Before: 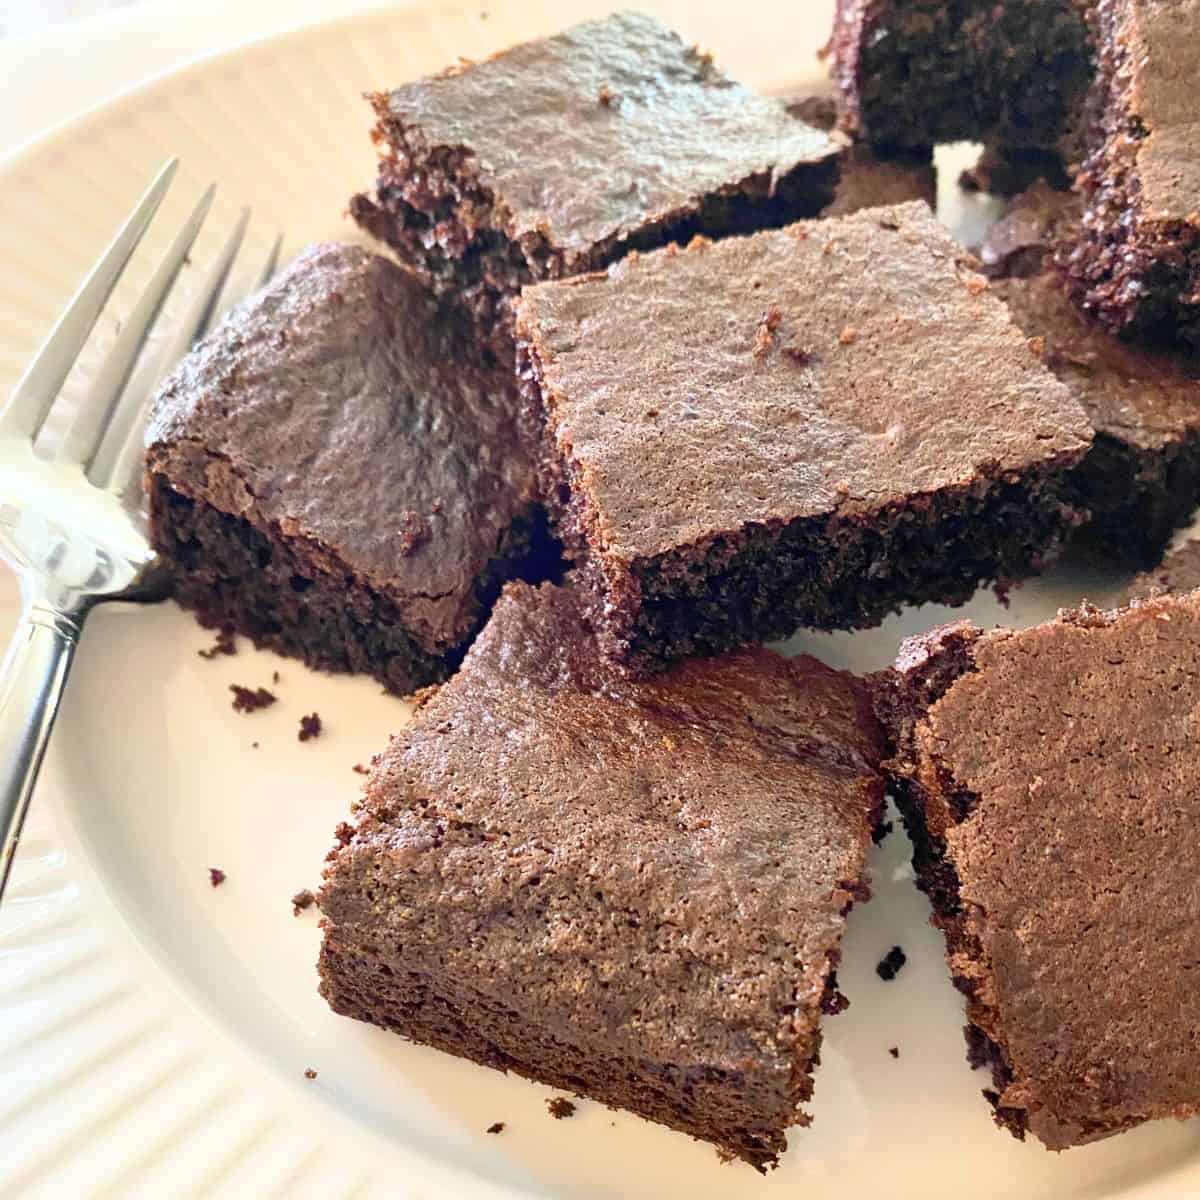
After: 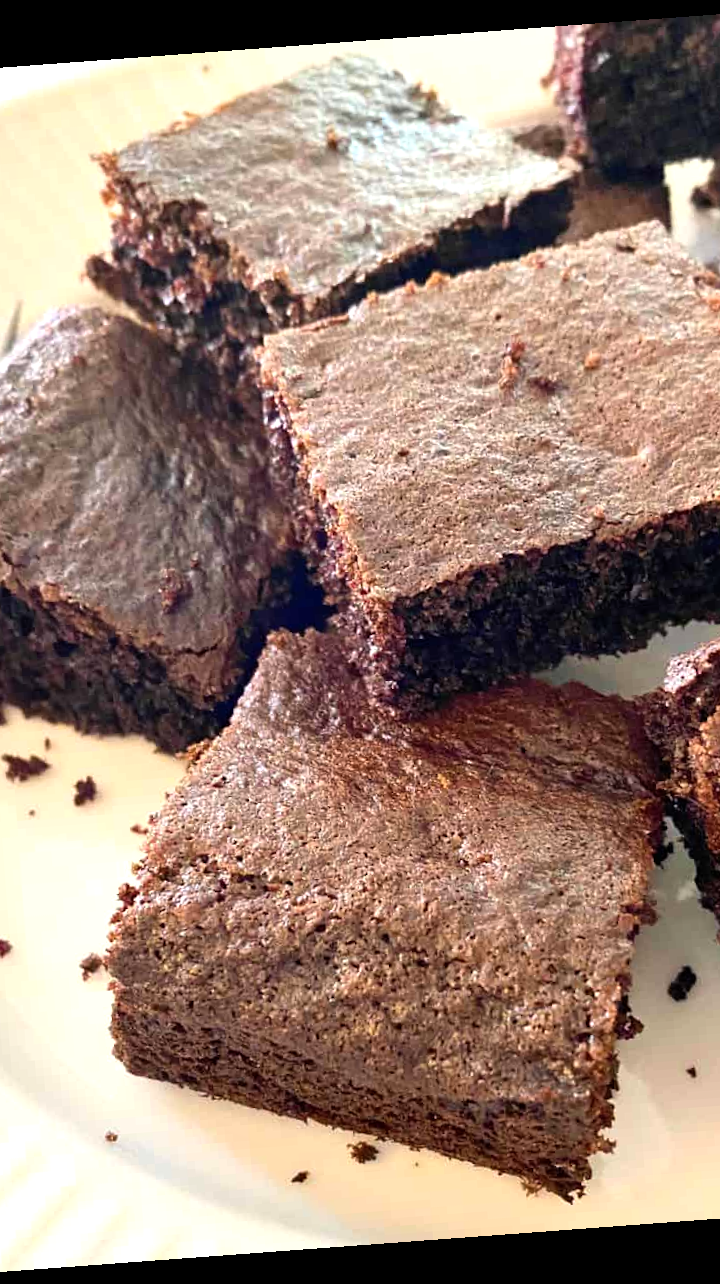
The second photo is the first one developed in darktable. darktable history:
rotate and perspective: rotation -4.25°, automatic cropping off
tone equalizer: on, module defaults
color balance: contrast 10%
crop: left 21.674%, right 22.086%
